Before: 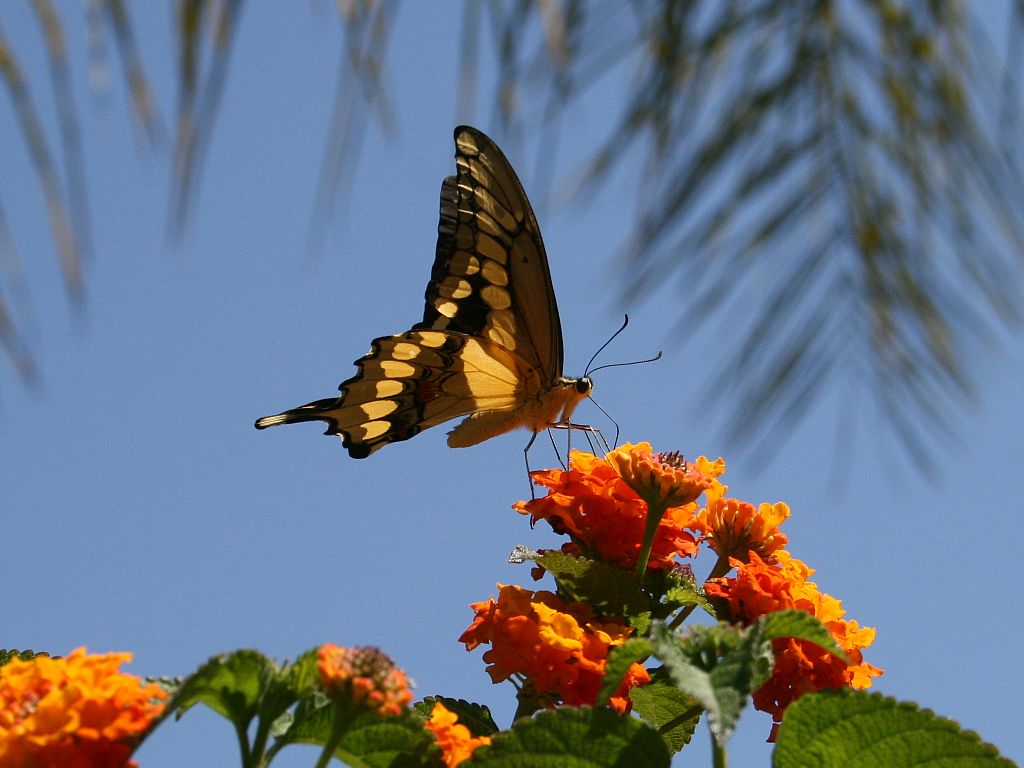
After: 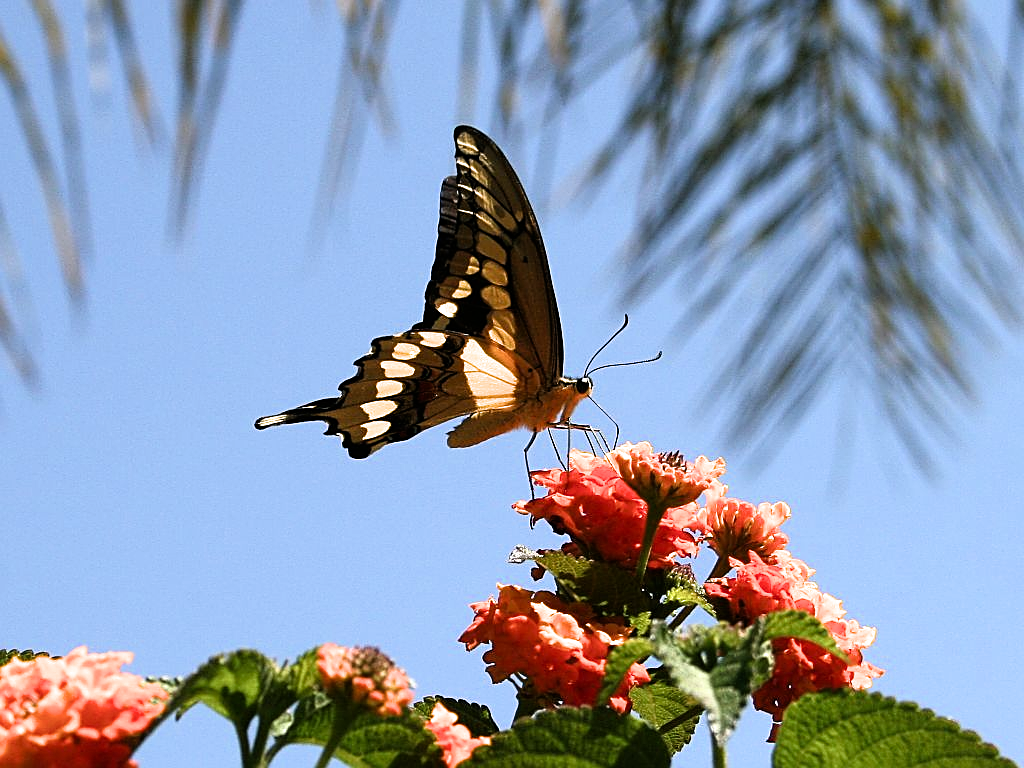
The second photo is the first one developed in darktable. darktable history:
filmic rgb: white relative exposure 2.34 EV, hardness 6.59
sharpen: on, module defaults
exposure: exposure 0.657 EV, compensate highlight preservation false
